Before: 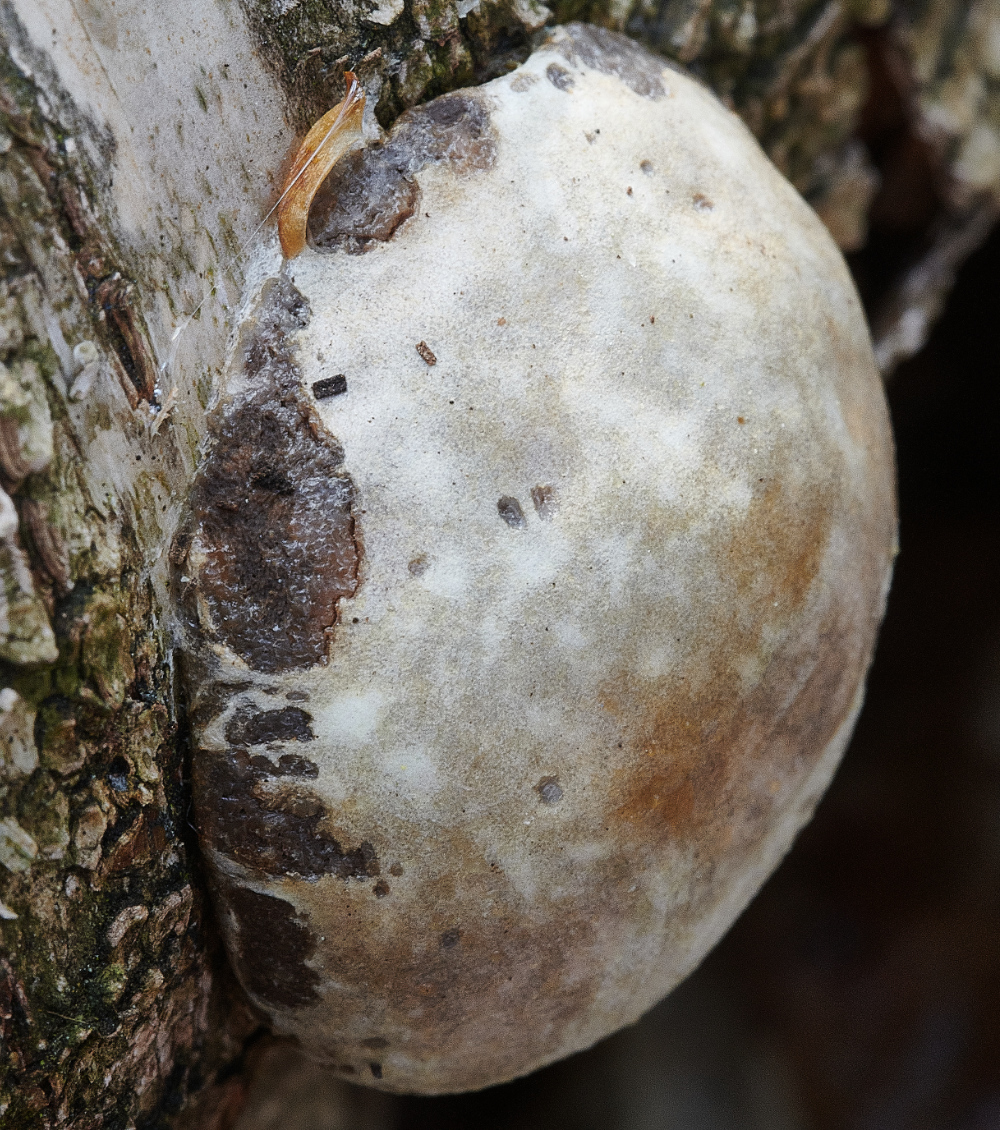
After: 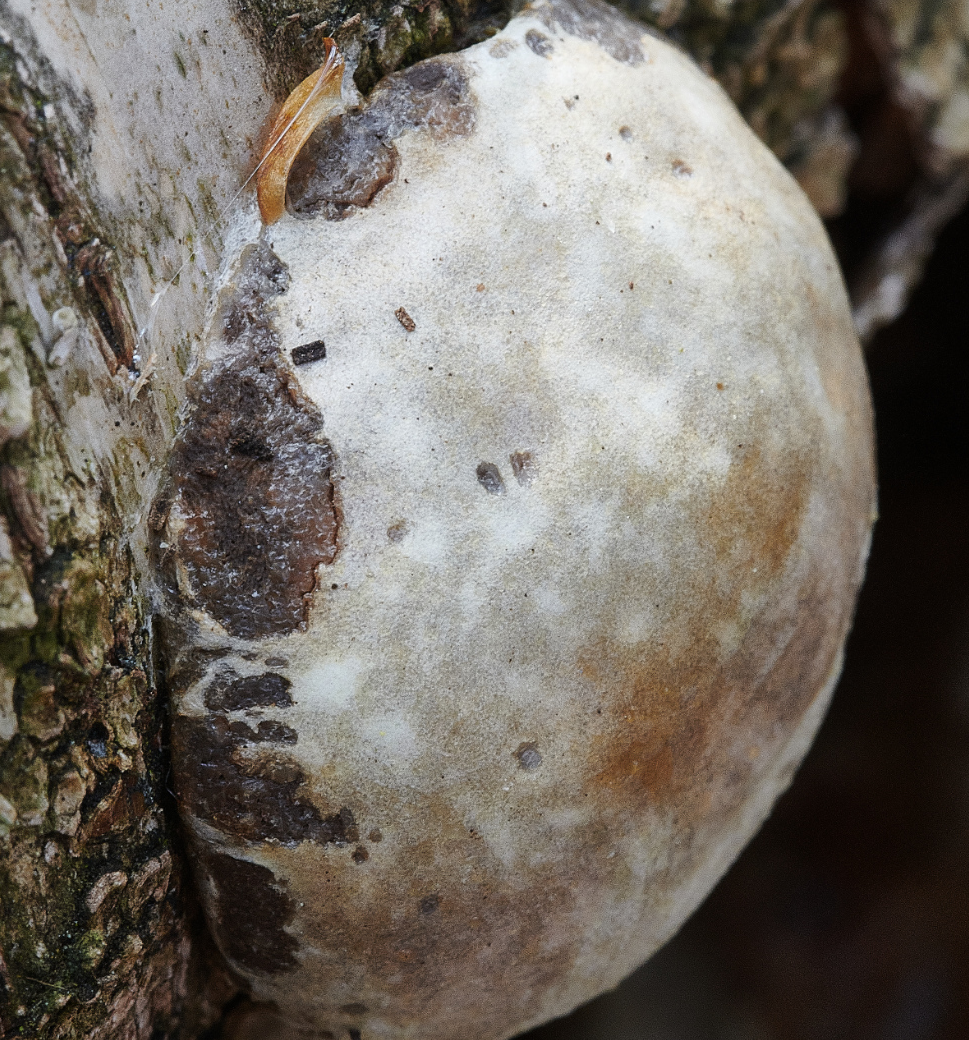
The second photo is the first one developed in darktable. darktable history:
crop: left 2.199%, top 3.015%, right 0.844%, bottom 4.942%
